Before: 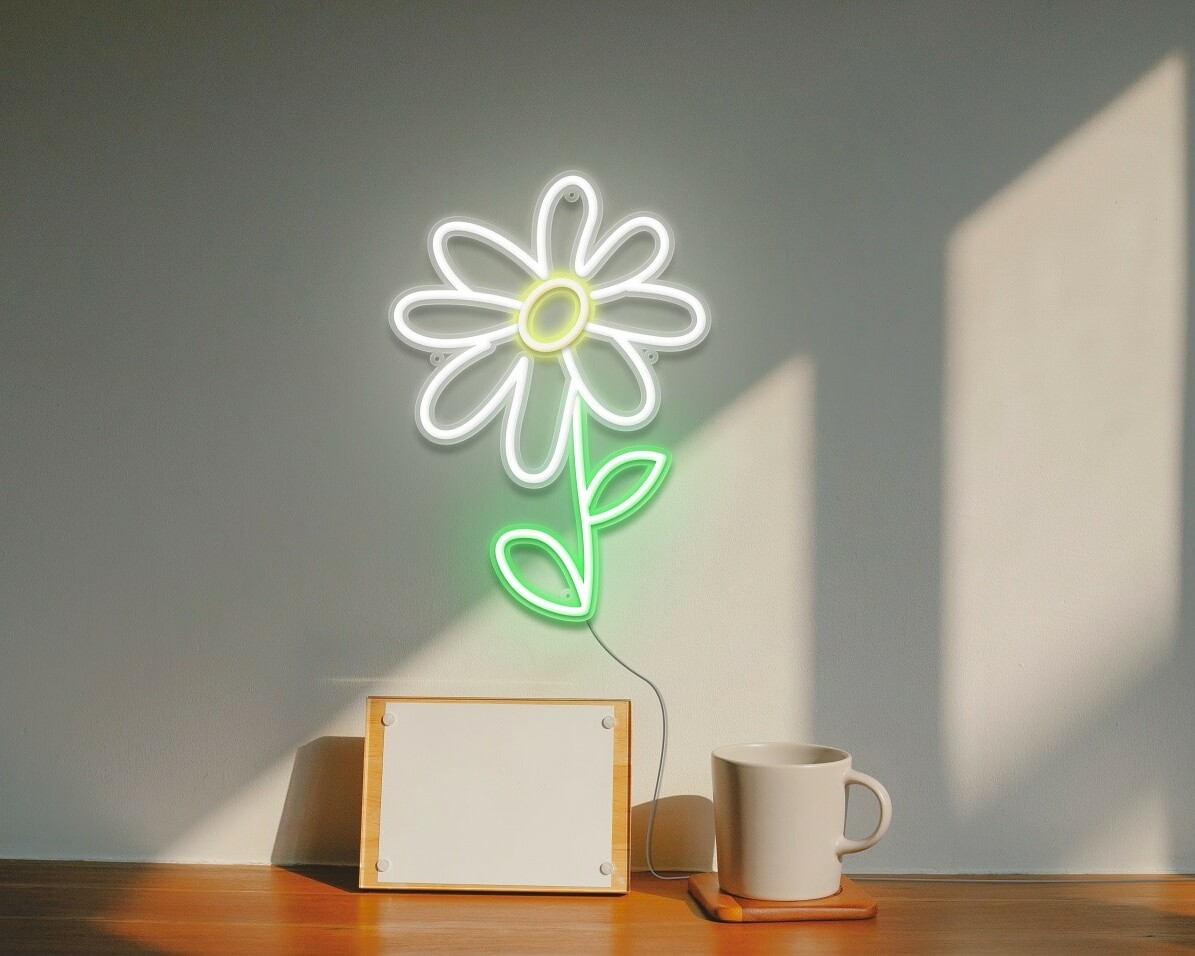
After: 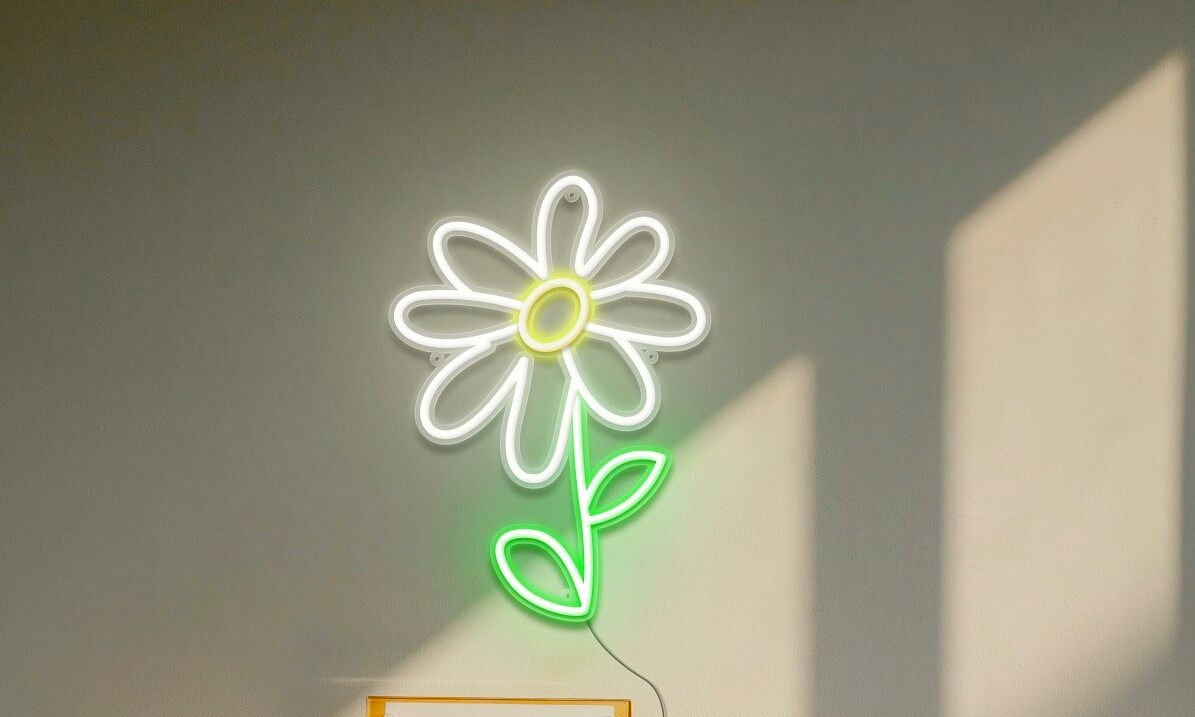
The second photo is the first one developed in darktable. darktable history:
crop: bottom 24.792%
color balance rgb: power › chroma 0.707%, power › hue 60°, perceptual saturation grading › global saturation 20%, perceptual saturation grading › highlights 3.13%, perceptual saturation grading › shadows 49.888%
